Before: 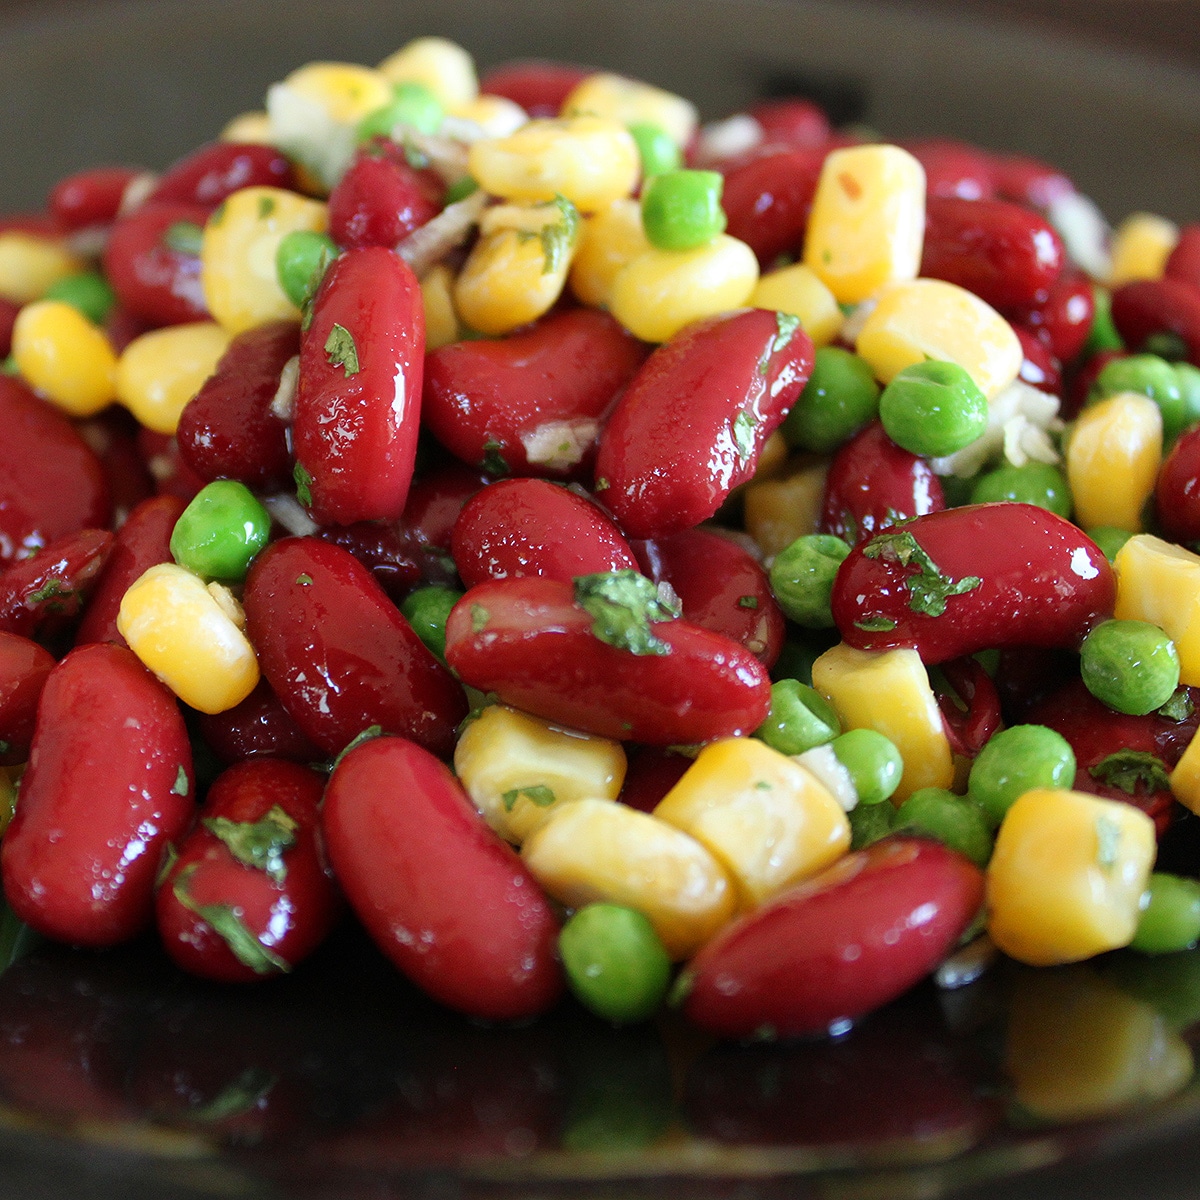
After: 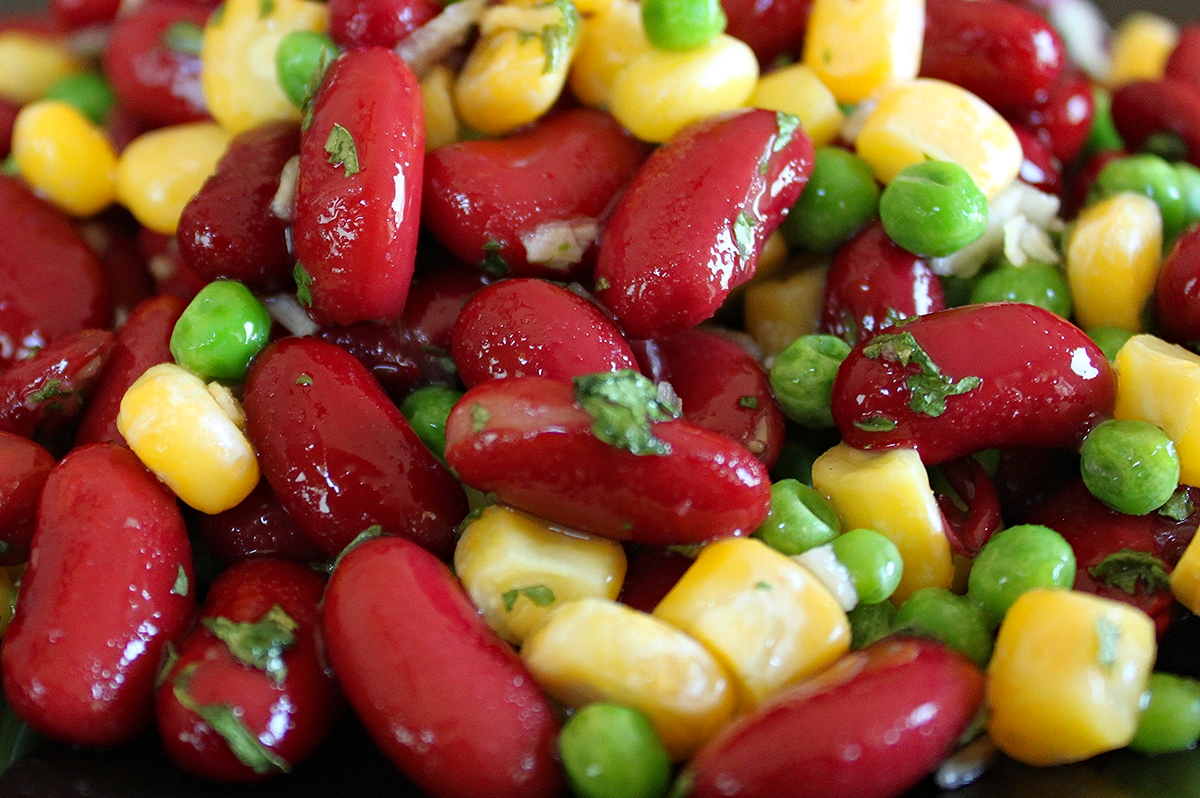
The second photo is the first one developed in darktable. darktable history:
haze removal: compatibility mode true, adaptive false
crop: top 16.727%, bottom 16.727%
